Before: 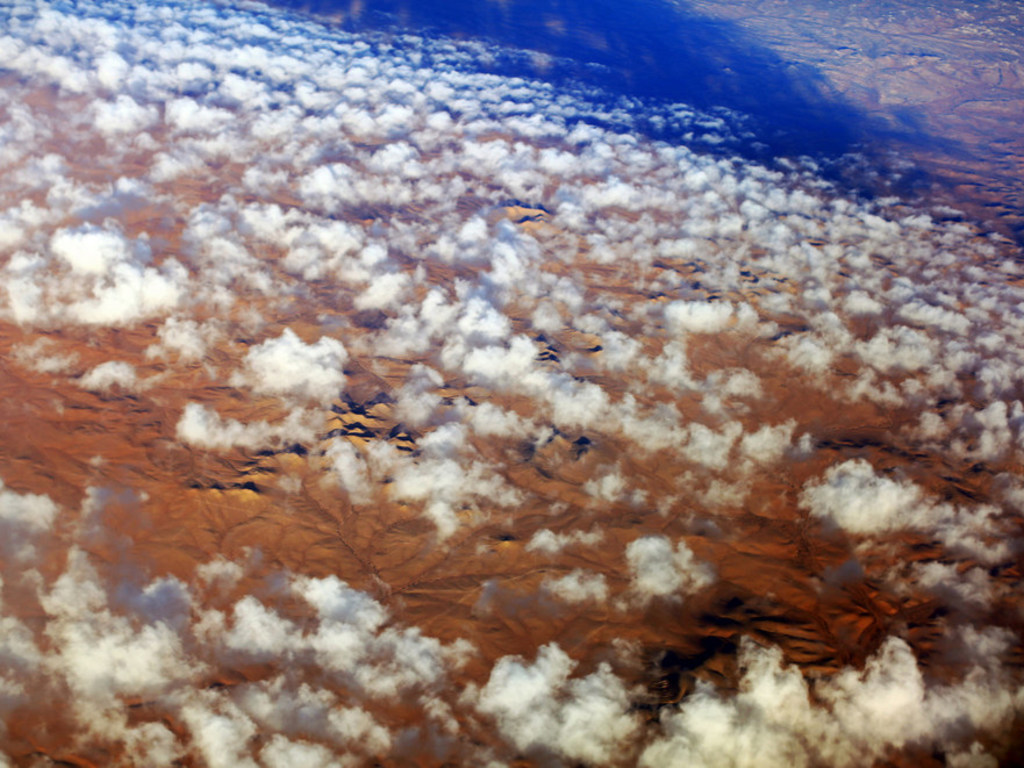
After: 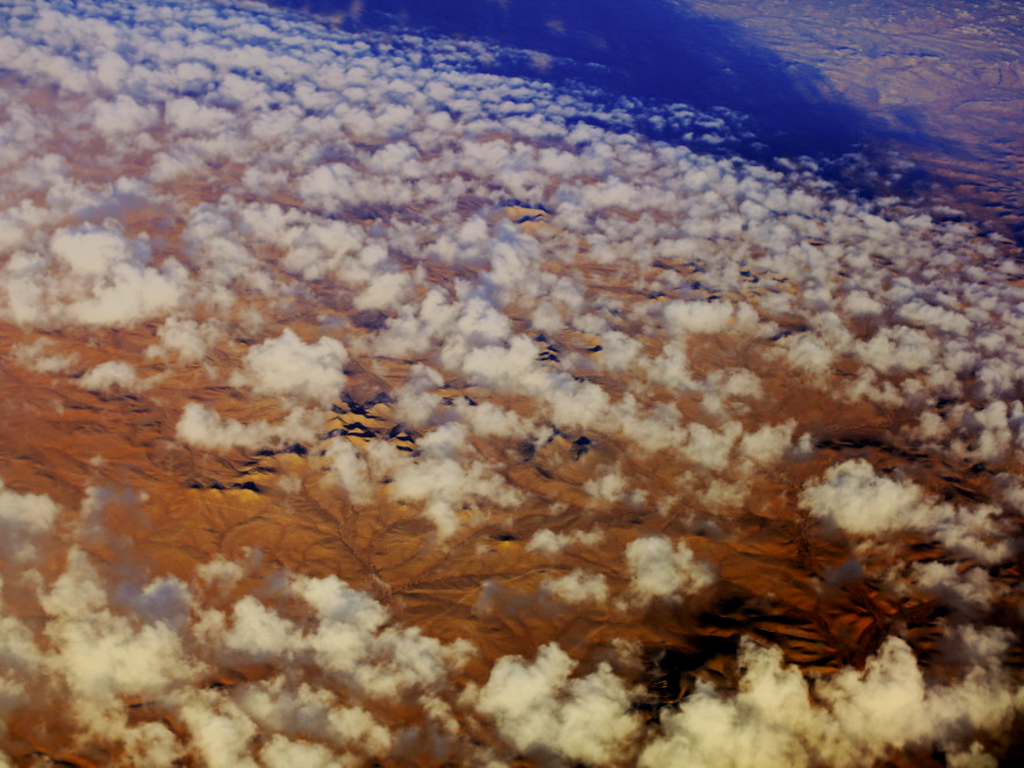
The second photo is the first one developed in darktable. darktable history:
color correction: highlights a* 2.72, highlights b* 22.8
filmic rgb: black relative exposure -7.65 EV, white relative exposure 4.56 EV, hardness 3.61
white balance: emerald 1
exposure: black level correction 0.001, exposure 0.014 EV, compensate highlight preservation false
graduated density: hue 238.83°, saturation 50%
